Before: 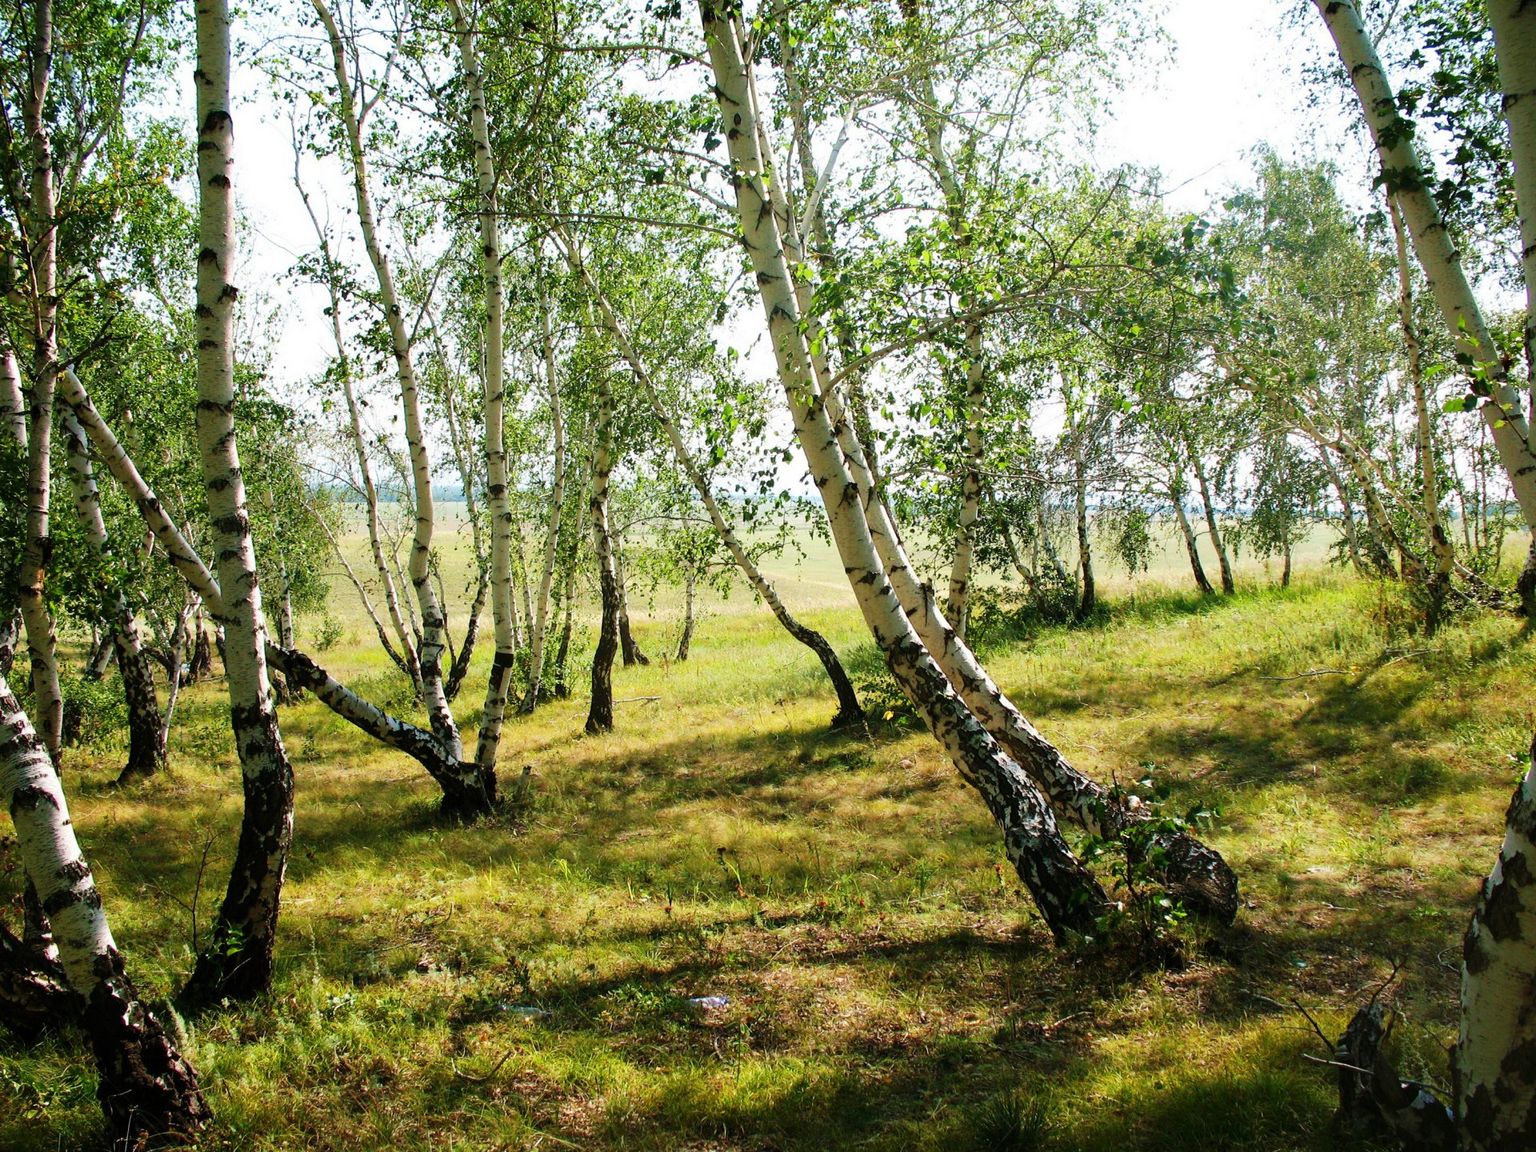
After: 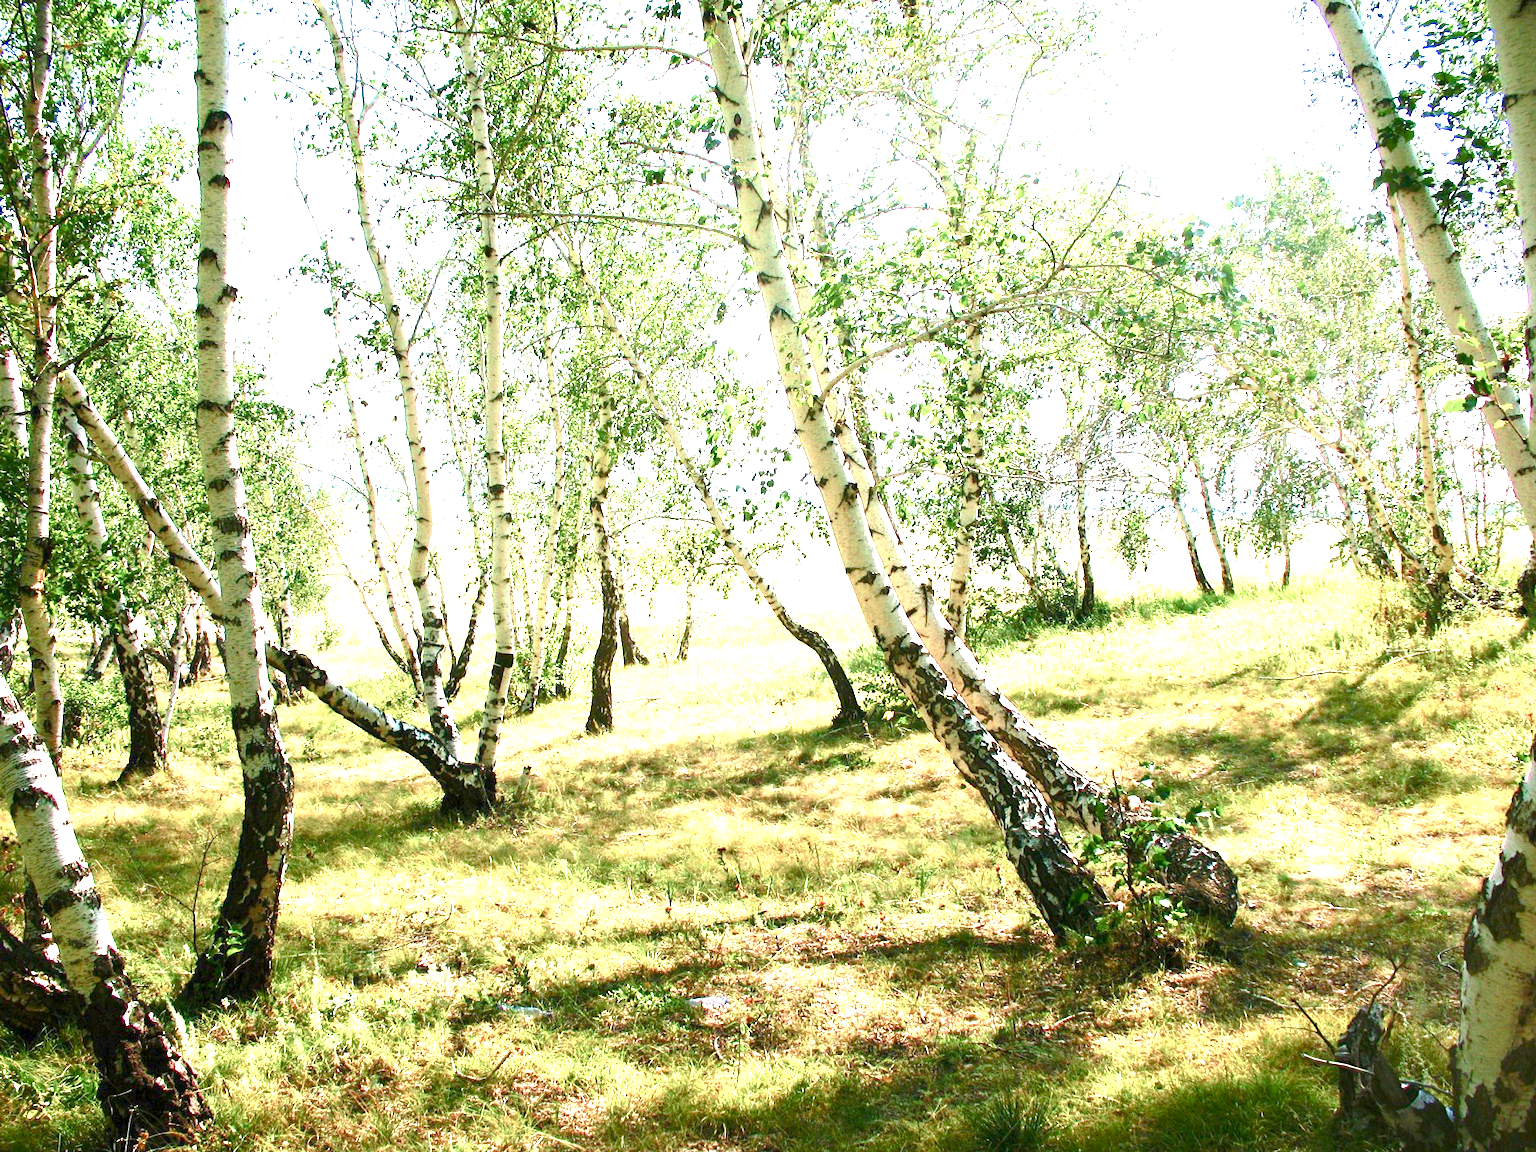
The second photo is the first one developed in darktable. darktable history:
exposure: exposure 2.207 EV, compensate highlight preservation false
color balance rgb: shadows lift › chroma 1%, shadows lift › hue 113°, highlights gain › chroma 0.2%, highlights gain › hue 333°, perceptual saturation grading › global saturation 20%, perceptual saturation grading › highlights -50%, perceptual saturation grading › shadows 25%, contrast -10%
